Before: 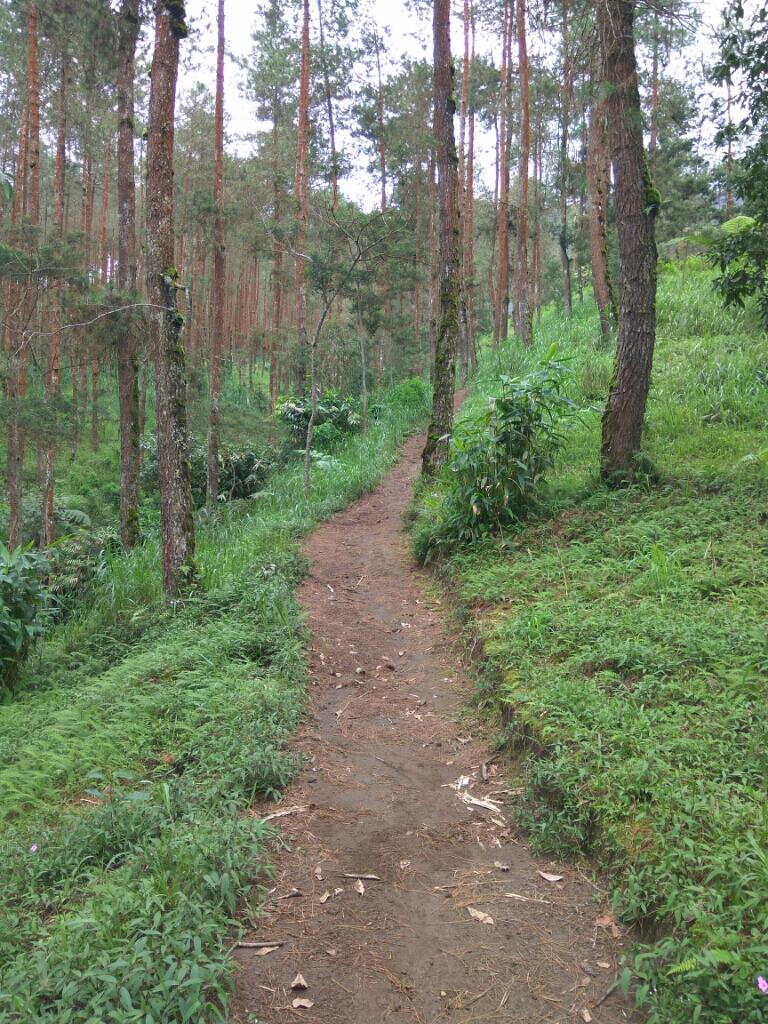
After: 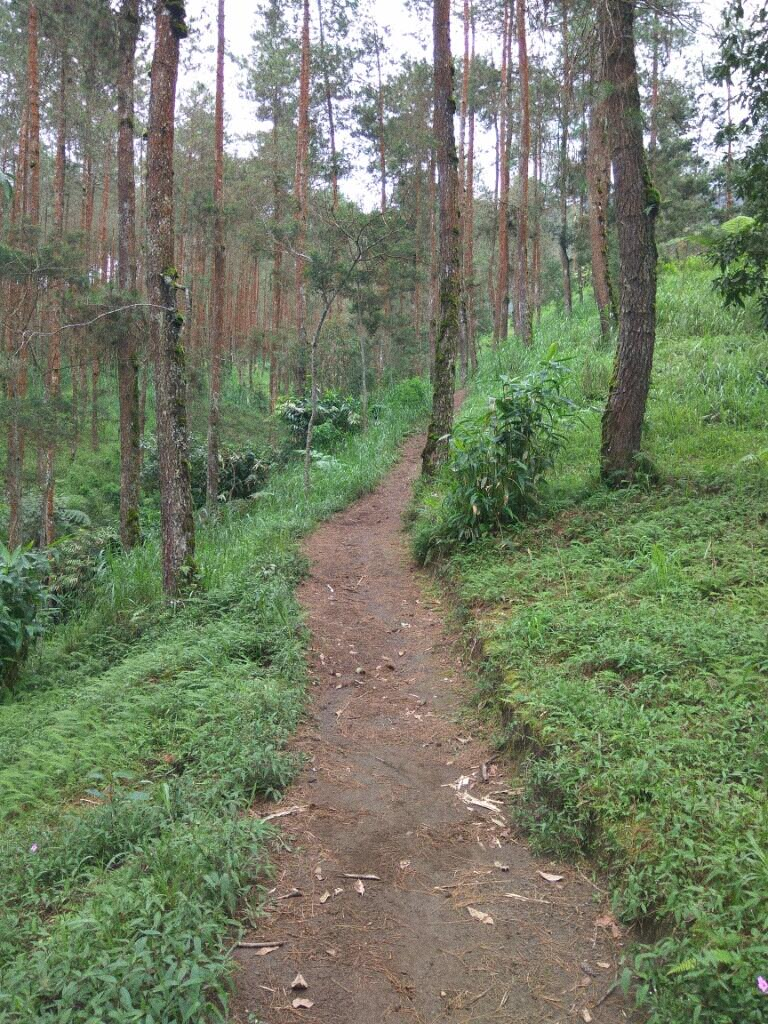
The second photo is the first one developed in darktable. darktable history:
grain: coarseness 0.09 ISO
contrast brightness saturation: saturation -0.05
